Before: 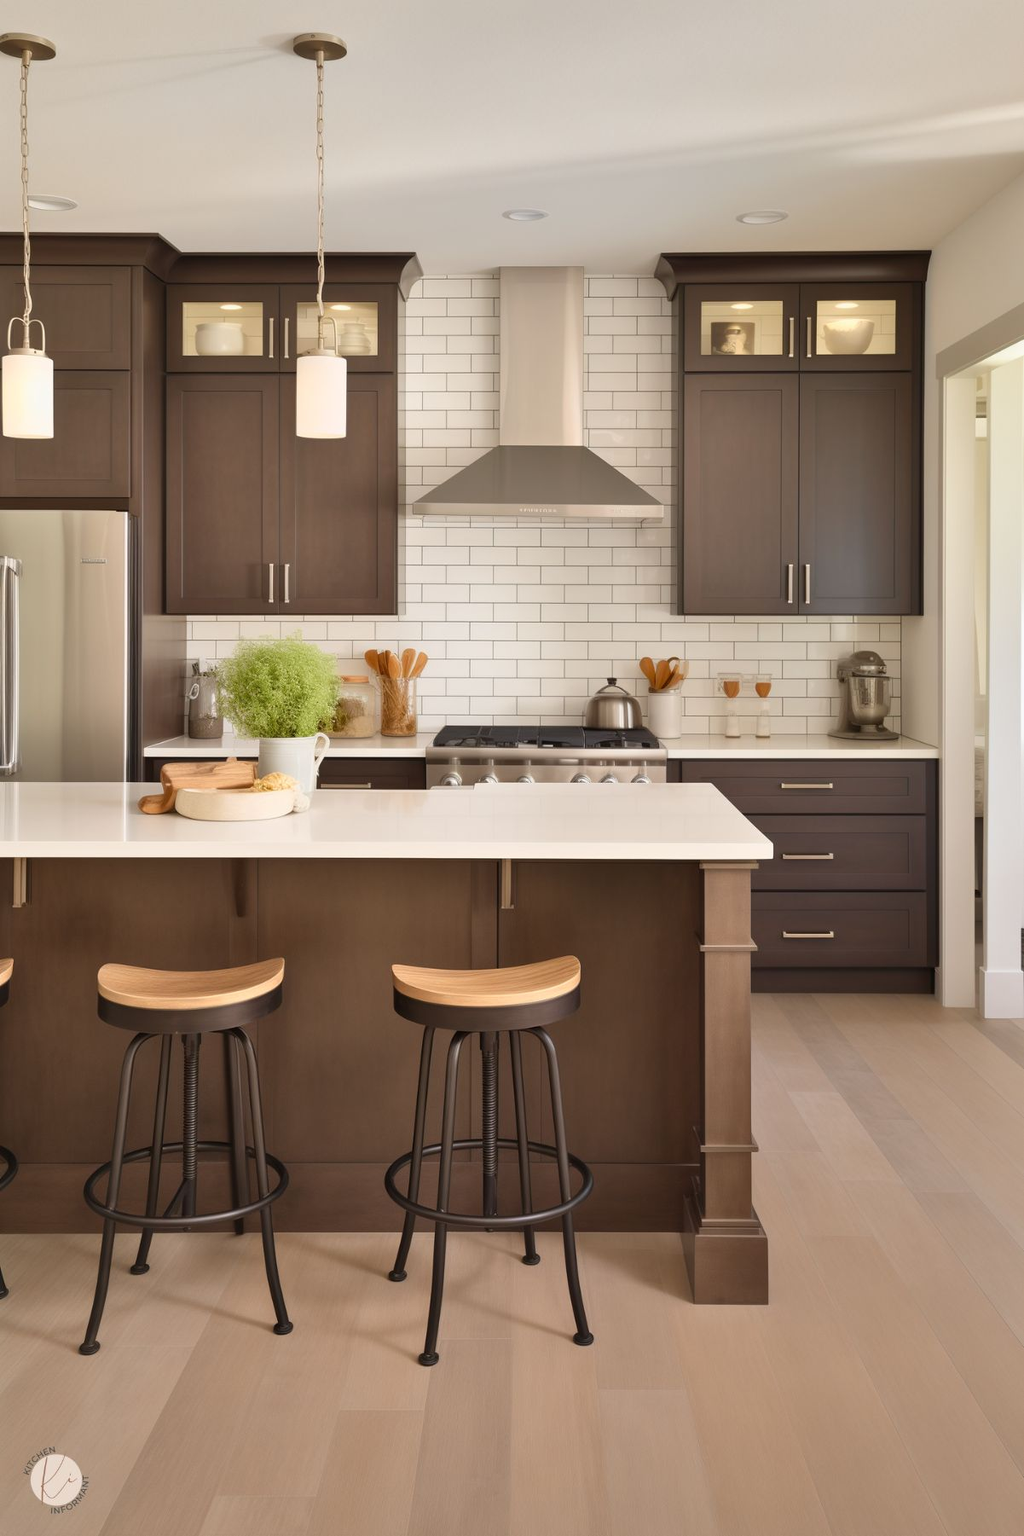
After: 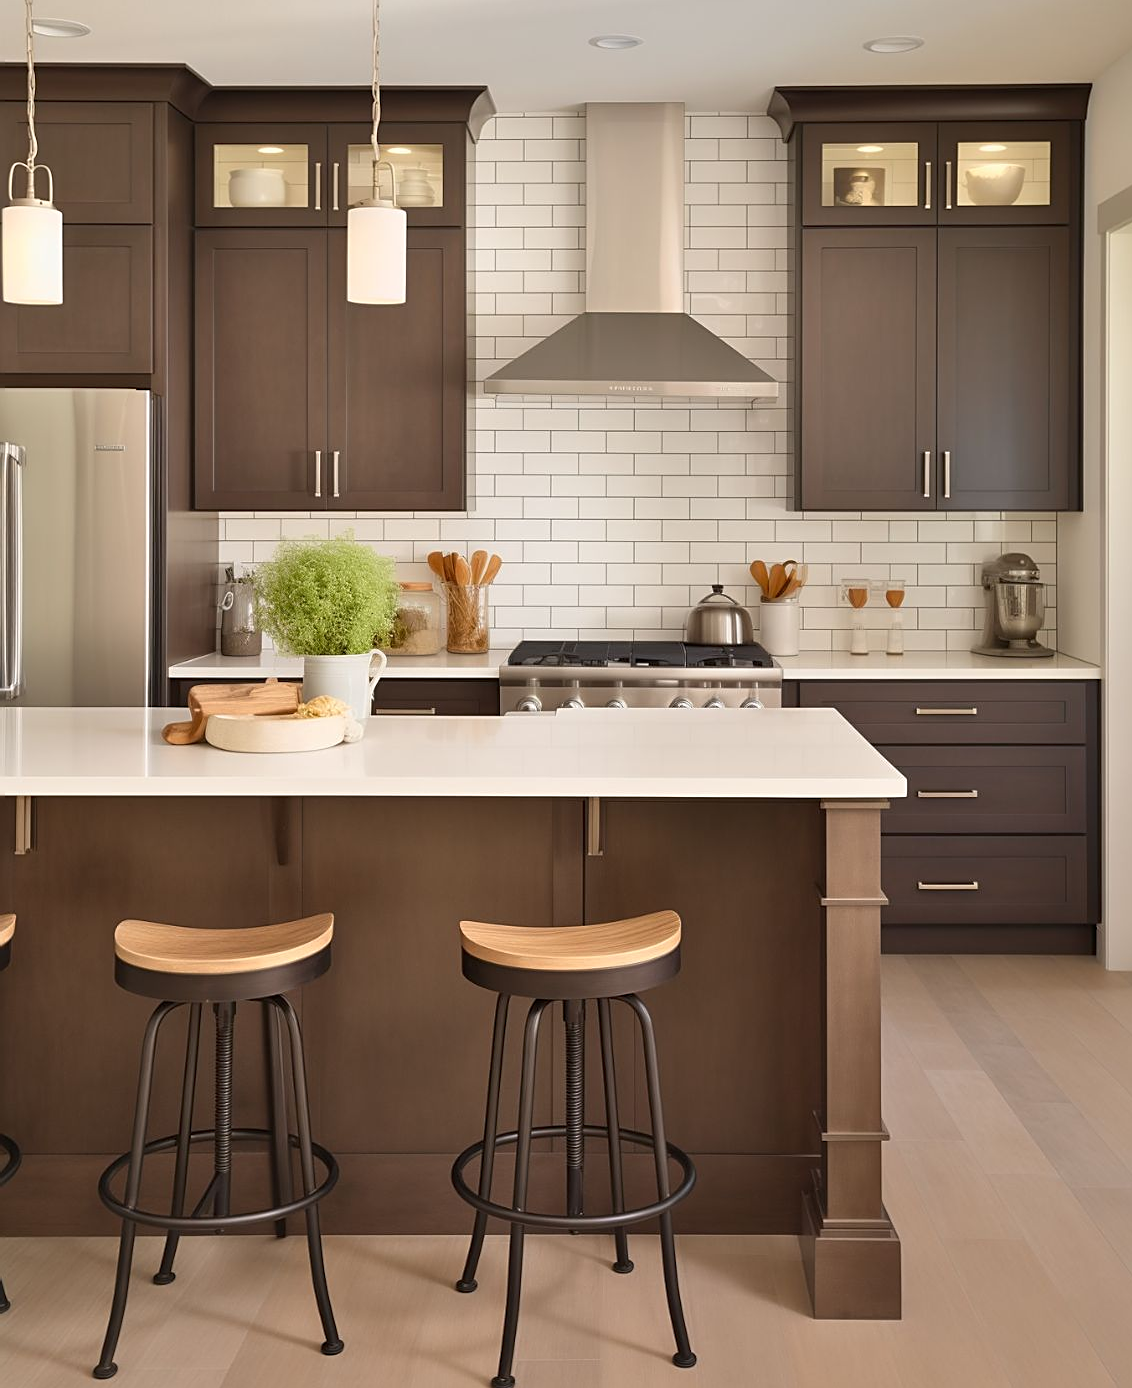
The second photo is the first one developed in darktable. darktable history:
crop and rotate: angle 0.03°, top 11.643%, right 5.651%, bottom 11.189%
sharpen: on, module defaults
